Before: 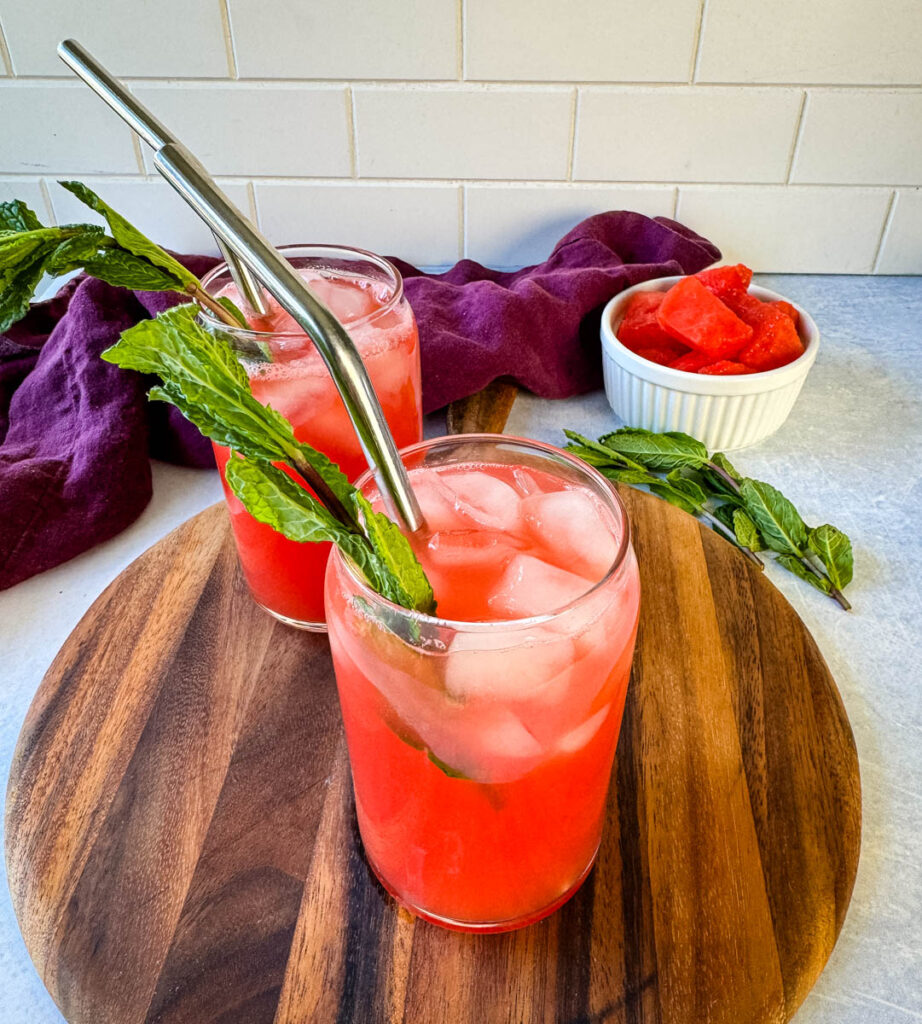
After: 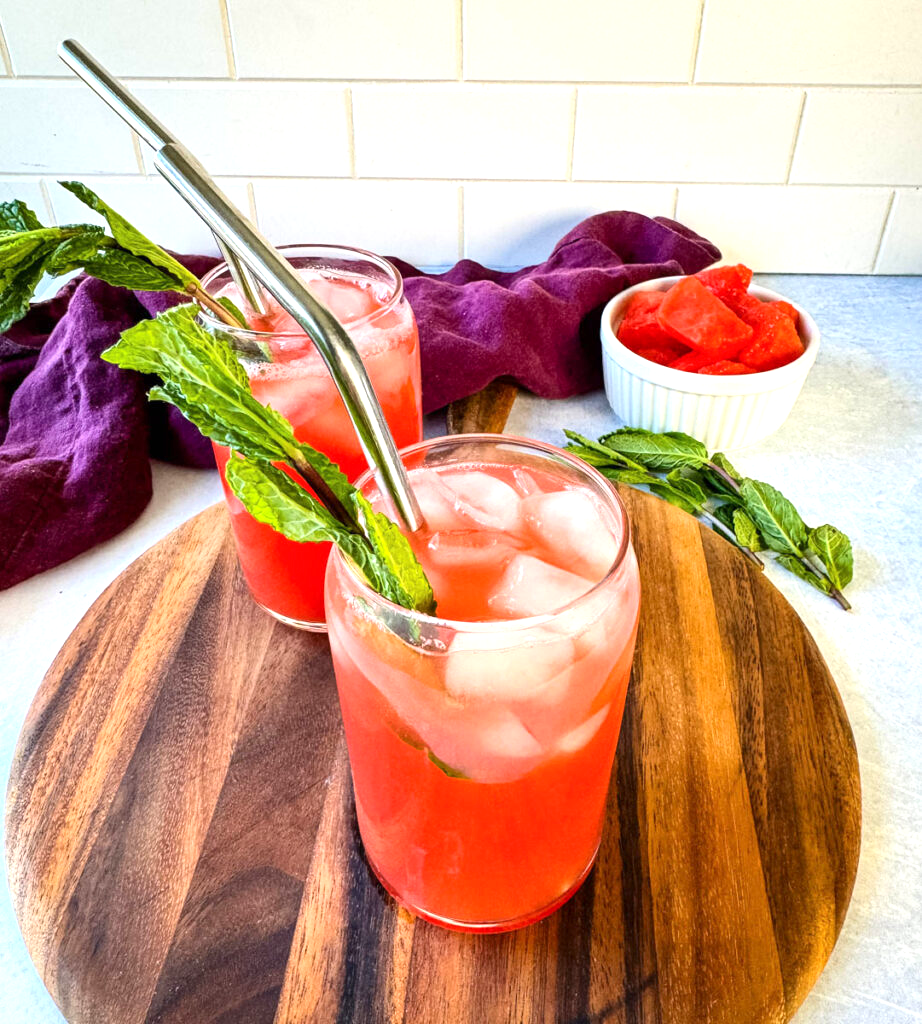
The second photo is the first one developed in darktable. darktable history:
exposure: exposure 0.643 EV, compensate exposure bias true, compensate highlight preservation false
contrast brightness saturation: contrast 0.101, brightness 0.012, saturation 0.016
